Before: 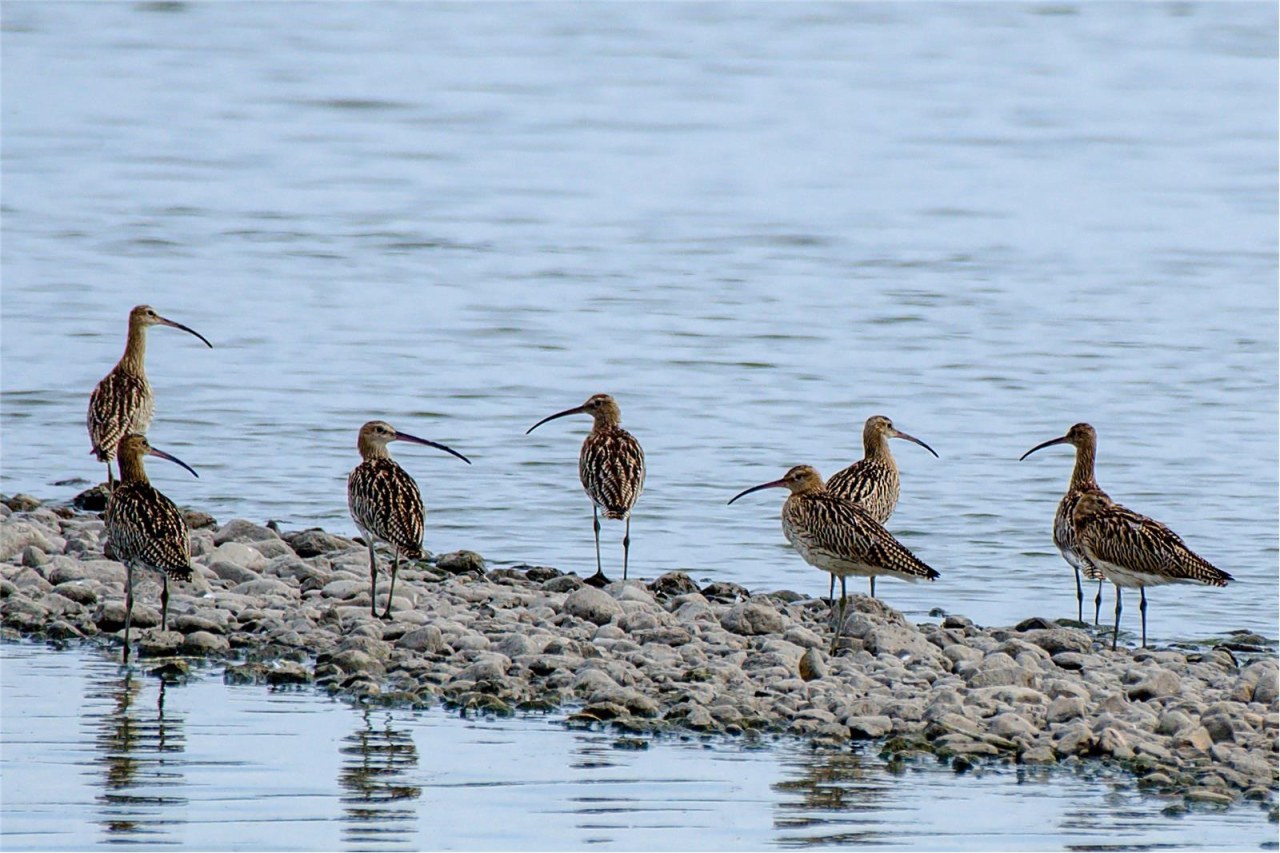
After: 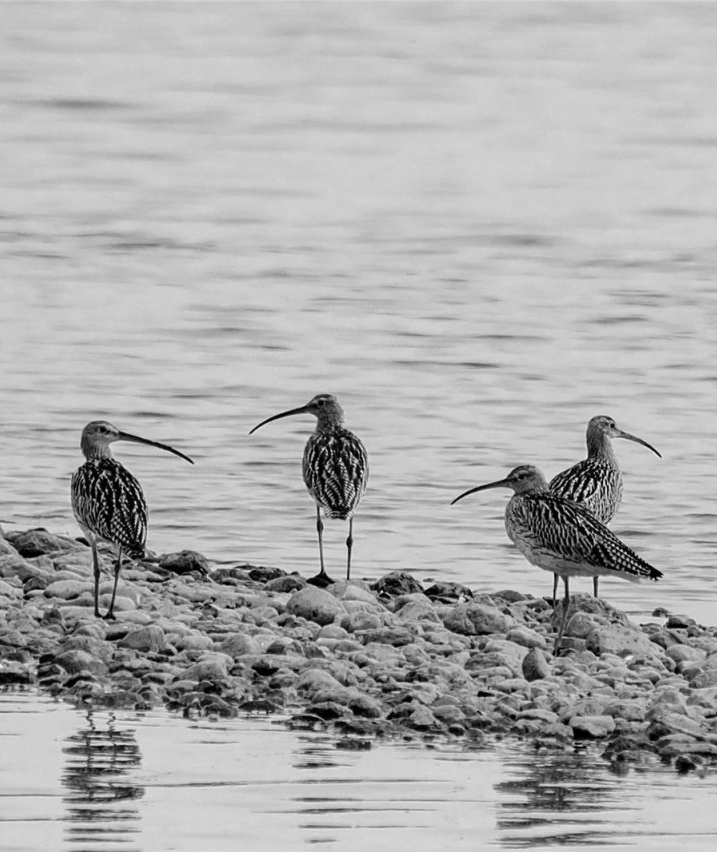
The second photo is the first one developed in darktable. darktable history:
crop: left 21.674%, right 22.086%
monochrome: on, module defaults
